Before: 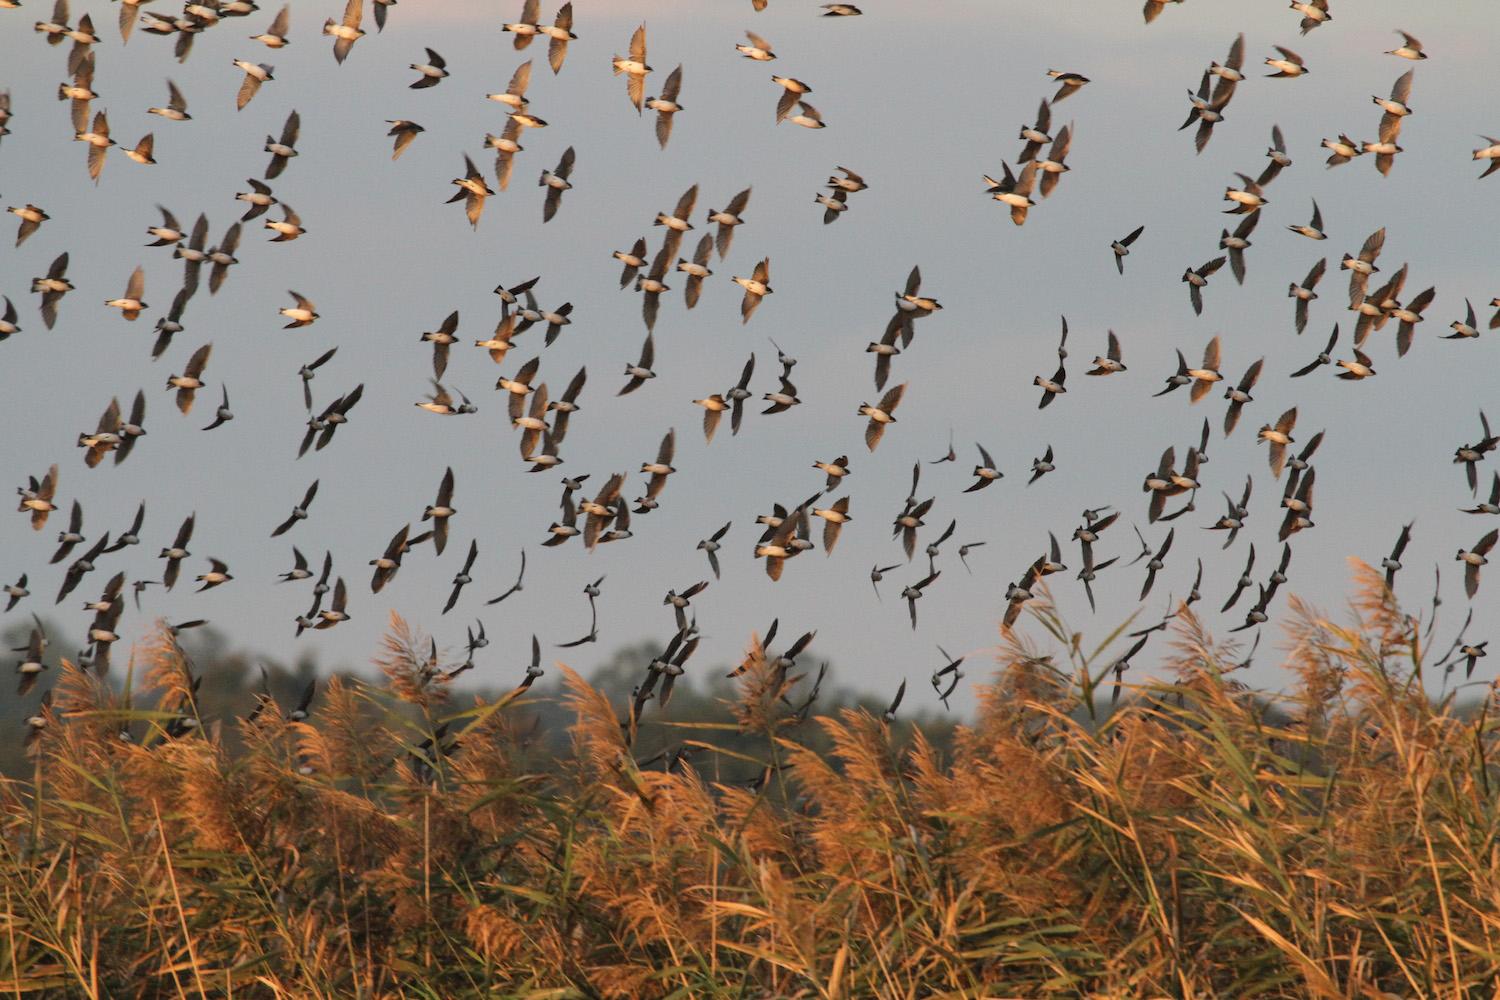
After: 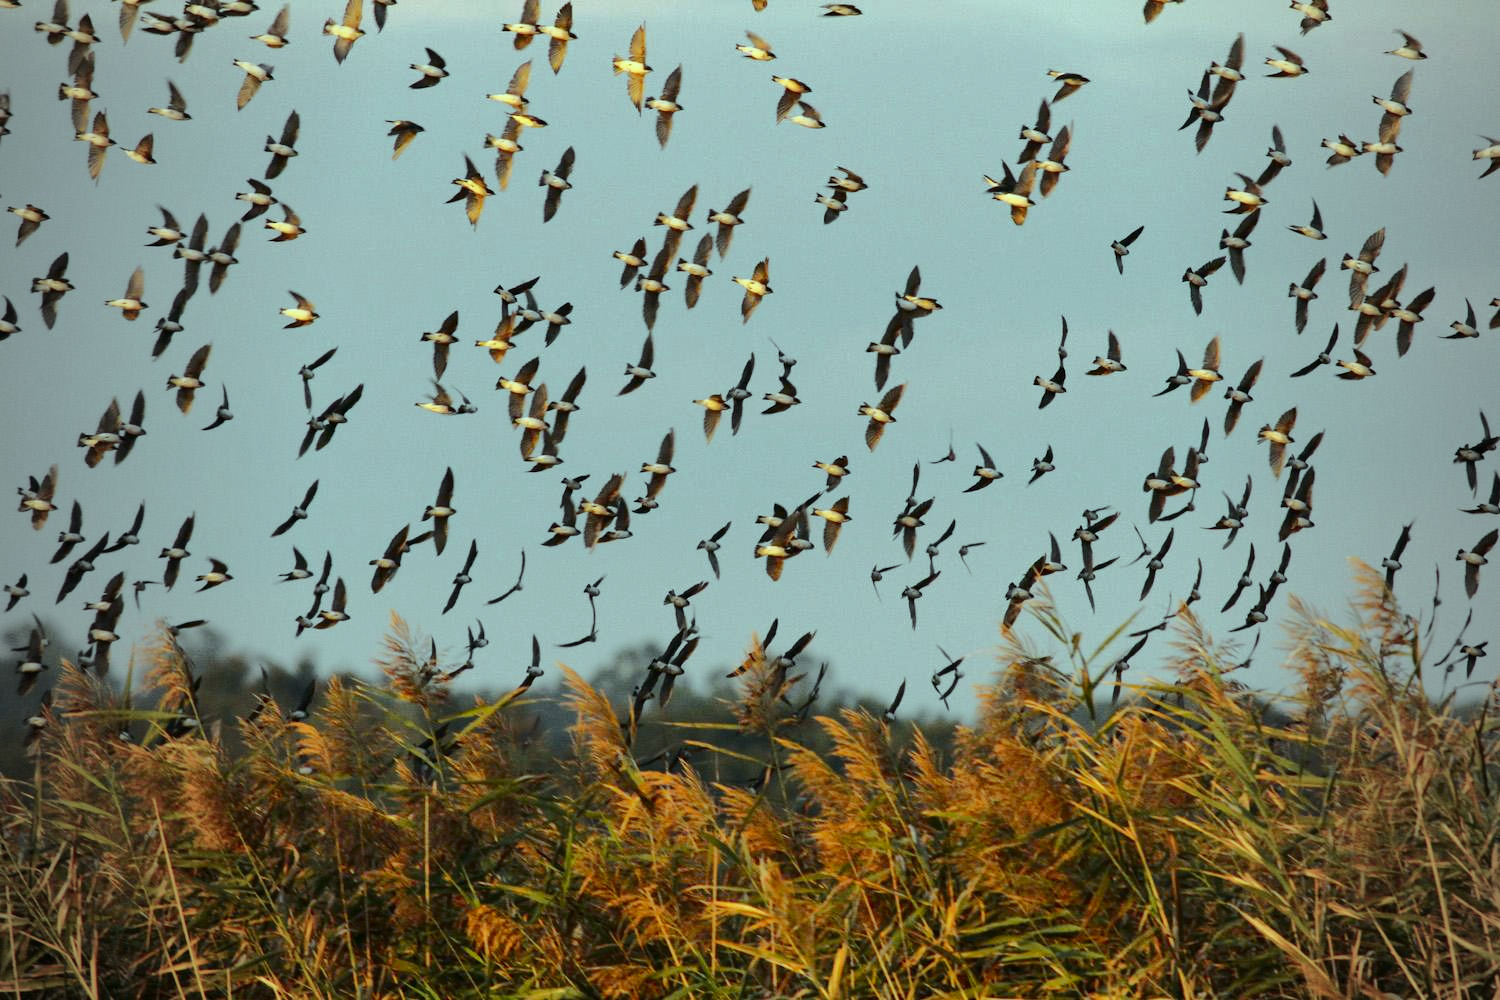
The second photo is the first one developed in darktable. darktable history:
vignetting: fall-off start 97%, fall-off radius 100%, width/height ratio 0.609, unbound false
tone curve: curves: ch0 [(0.003, 0) (0.066, 0.023) (0.154, 0.082) (0.281, 0.221) (0.405, 0.389) (0.517, 0.553) (0.716, 0.743) (0.822, 0.882) (1, 1)]; ch1 [(0, 0) (0.164, 0.115) (0.337, 0.332) (0.39, 0.398) (0.464, 0.461) (0.501, 0.5) (0.521, 0.526) (0.571, 0.606) (0.656, 0.677) (0.723, 0.731) (0.811, 0.796) (1, 1)]; ch2 [(0, 0) (0.337, 0.382) (0.464, 0.476) (0.501, 0.502) (0.527, 0.54) (0.556, 0.567) (0.575, 0.606) (0.659, 0.736) (1, 1)], color space Lab, independent channels, preserve colors none
color balance: mode lift, gamma, gain (sRGB), lift [0.997, 0.979, 1.021, 1.011], gamma [1, 1.084, 0.916, 0.998], gain [1, 0.87, 1.13, 1.101], contrast 4.55%, contrast fulcrum 38.24%, output saturation 104.09%
